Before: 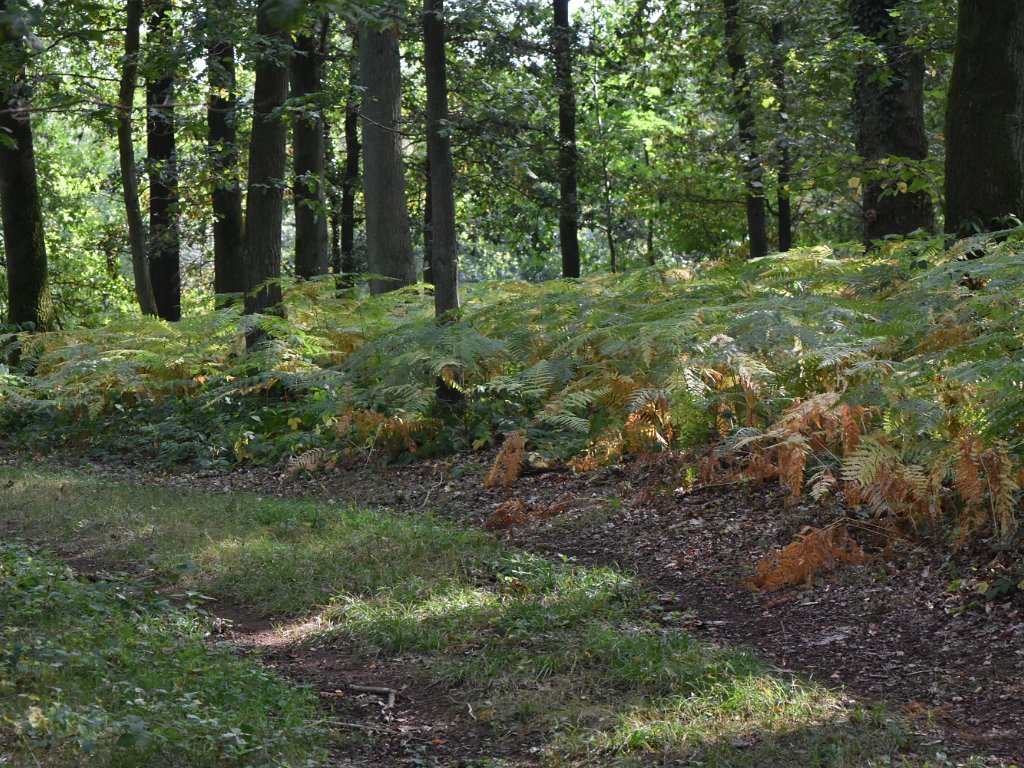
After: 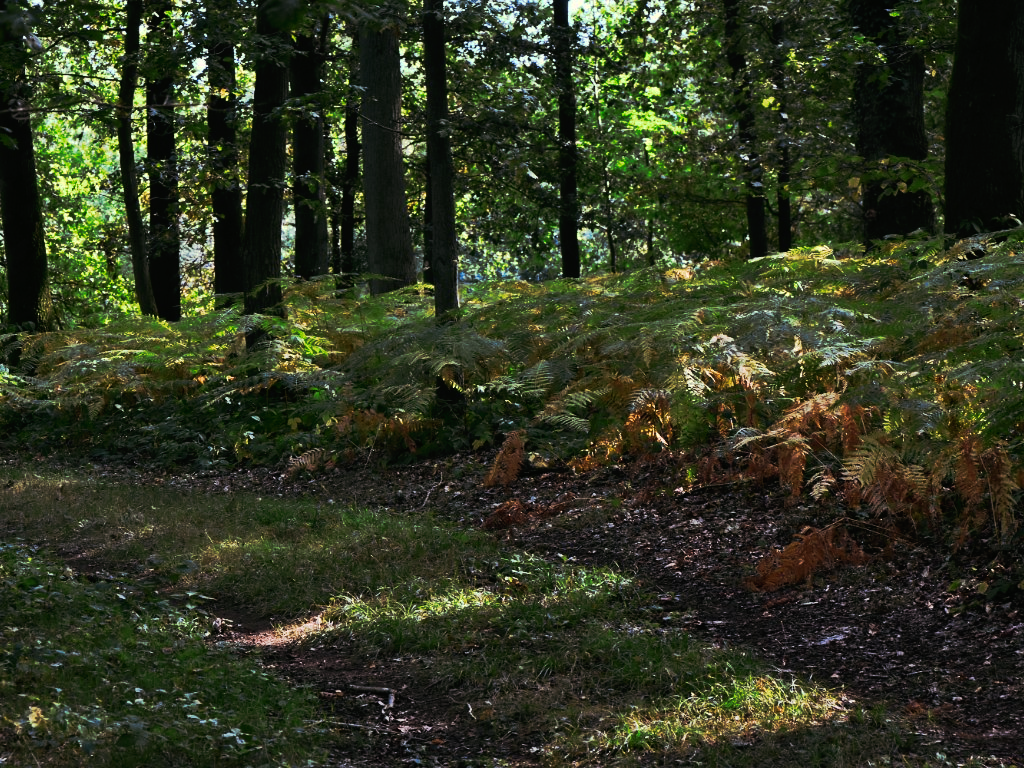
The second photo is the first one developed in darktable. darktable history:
tone curve: curves: ch0 [(0, 0) (0.003, 0.005) (0.011, 0.007) (0.025, 0.009) (0.044, 0.013) (0.069, 0.017) (0.1, 0.02) (0.136, 0.029) (0.177, 0.052) (0.224, 0.086) (0.277, 0.129) (0.335, 0.188) (0.399, 0.256) (0.468, 0.361) (0.543, 0.526) (0.623, 0.696) (0.709, 0.784) (0.801, 0.85) (0.898, 0.882) (1, 1)], preserve colors none
color look up table: target L [99.89, 72.82, 93, 88.56, 84.57, 57.18, 57.7, 56.33, 53.78, 54.54, 42.64, 41.46, 37.43, 12.61, 201.82, 83.73, 57.72, 51.76, 51.32, 56.43, 49.05, 42.52, 37.62, 30.78, 4.962, 68.99, 62.92, 61.85, 56.16, 53.99, 55.66, 58.14, 48.98, 51.28, 49.25, 39.78, 26.69, 35.85, 14.74, 6.356, 90.83, 93.45, 83.35, 74.01, 65.54, 68.51, 57.27, 54.9, 35.08], target a [-30.38, -27.92, -100.09, -77.67, -77.07, -10.71, -26.33, -8.741, -23.33, -20.1, -28.49, -8.18, -25.77, -22.07, 0, 40.14, 9.528, 7.489, 19.97, 53.14, 34.42, 36.33, 7.48, 24.01, 23.1, 53.93, 50.5, 70.58, 13.2, 12.61, 17.97, 65.68, 36.58, 40.53, 46.75, 11.1, 38.34, 37.59, 0.642, 27.69, -13.55, -85.33, -60.77, -14.99, -9.75, -22.72, 4.593, -14.55, -11.39], target b [57.25, 46.22, 41.55, 58.22, 27.76, 32.14, 29.91, 21.13, 24.44, 8.177, 33.77, 35.44, 19.27, 19.99, -0.001, 13.77, 36.19, 32.55, 15.67, 2.721, 43.98, 27.52, 2.865, 32.36, -1.678, -56.08, -67.72, -68.69, -80.1, -3.662, -52.69, -75.74, -13.57, -24.23, -90.06, -30.1, -2.113, -50.9, -8.247, -26.51, -16.83, -13.63, -36.33, -4.646, -65.54, -56.63, -74.75, -5.084, -12.53], num patches 49
